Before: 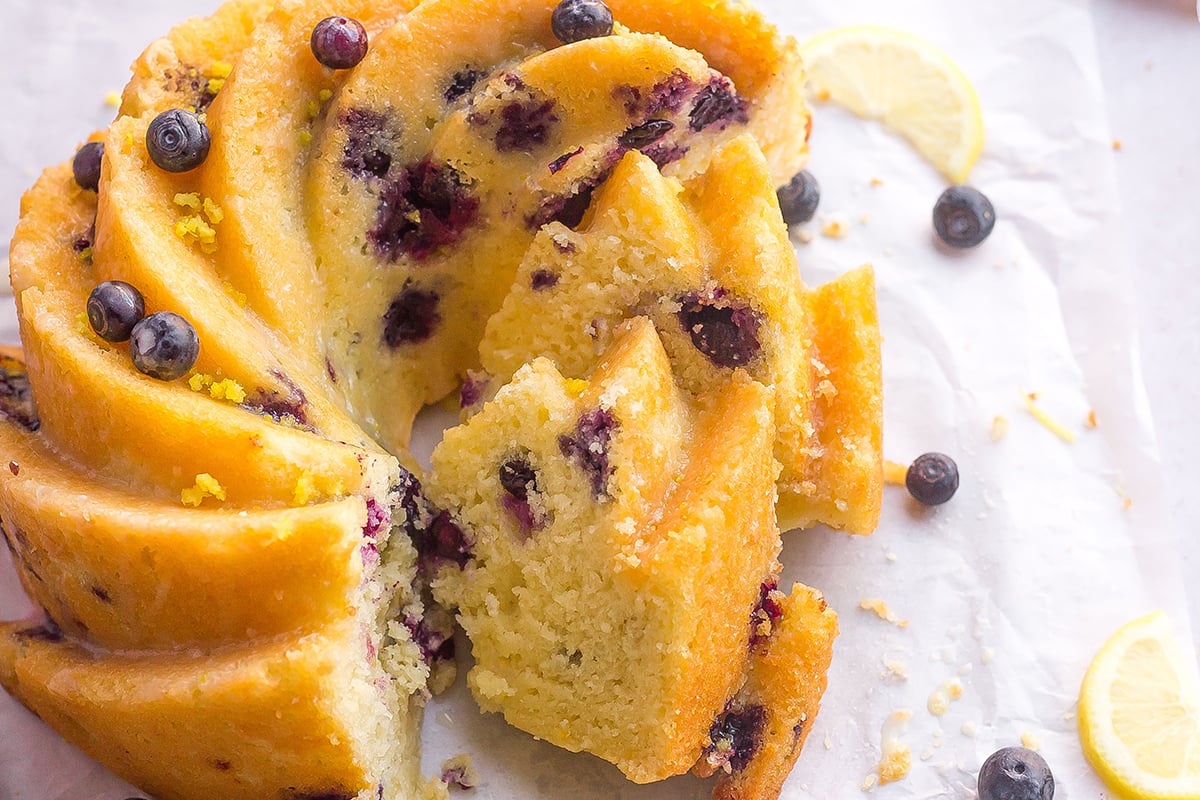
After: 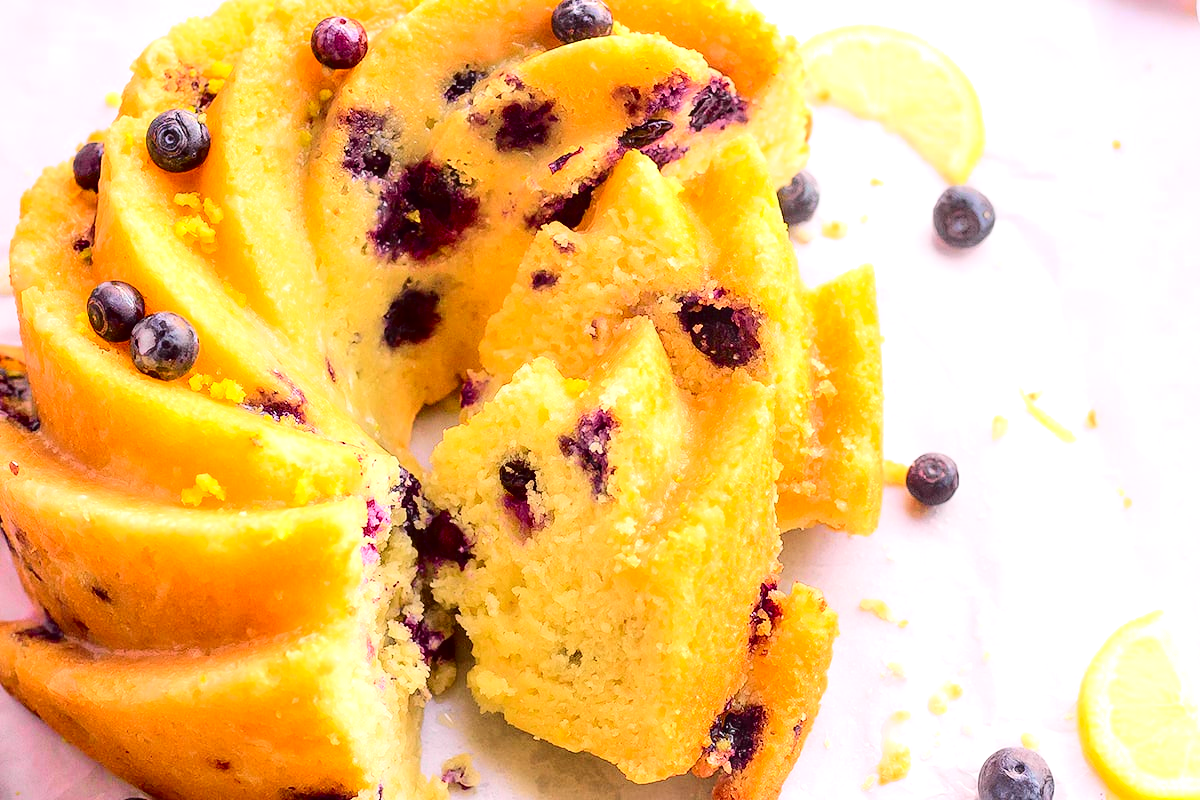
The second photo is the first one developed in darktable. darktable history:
exposure: exposure 0.401 EV, compensate exposure bias true, compensate highlight preservation false
tone curve: curves: ch0 [(0, 0.014) (0.12, 0.096) (0.386, 0.49) (0.54, 0.684) (0.751, 0.855) (0.89, 0.943) (0.998, 0.989)]; ch1 [(0, 0) (0.133, 0.099) (0.437, 0.41) (0.5, 0.5) (0.517, 0.536) (0.548, 0.575) (0.582, 0.639) (0.627, 0.692) (0.836, 0.868) (1, 1)]; ch2 [(0, 0) (0.374, 0.341) (0.456, 0.443) (0.478, 0.49) (0.501, 0.5) (0.528, 0.538) (0.55, 0.6) (0.572, 0.633) (0.702, 0.775) (1, 1)], color space Lab, independent channels, preserve colors none
contrast equalizer: y [[0.579, 0.58, 0.505, 0.5, 0.5, 0.5], [0.5 ×6], [0.5 ×6], [0 ×6], [0 ×6]]
